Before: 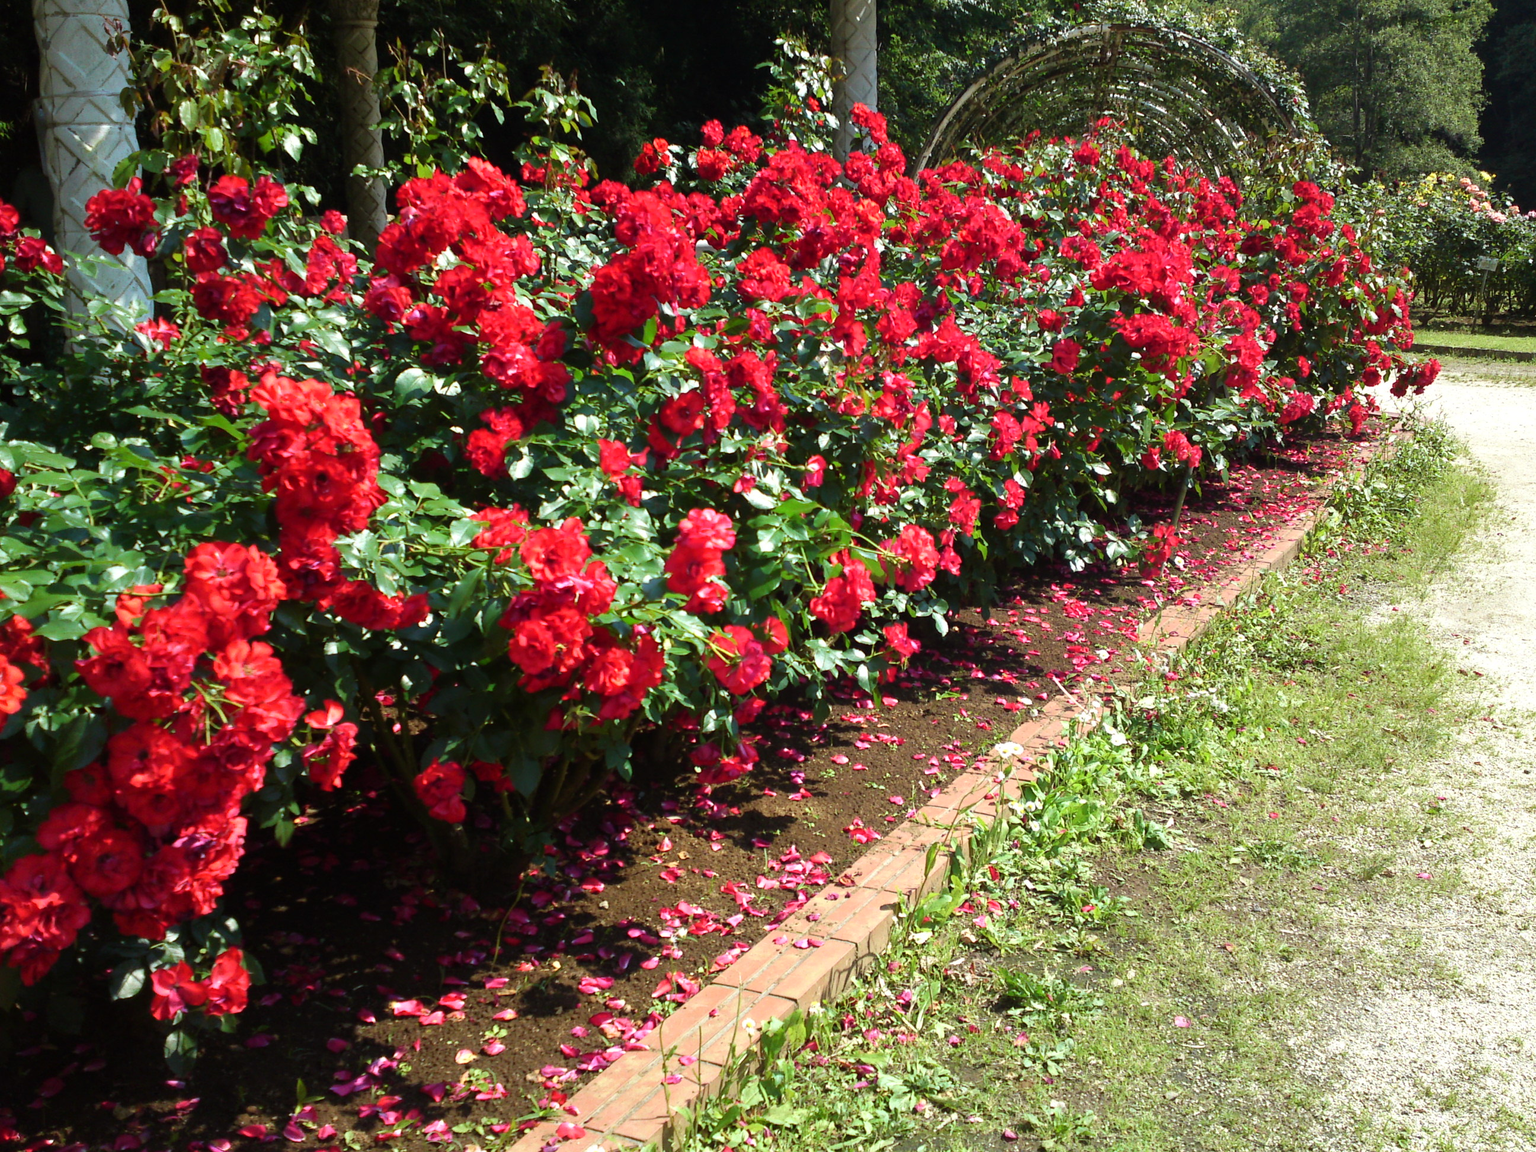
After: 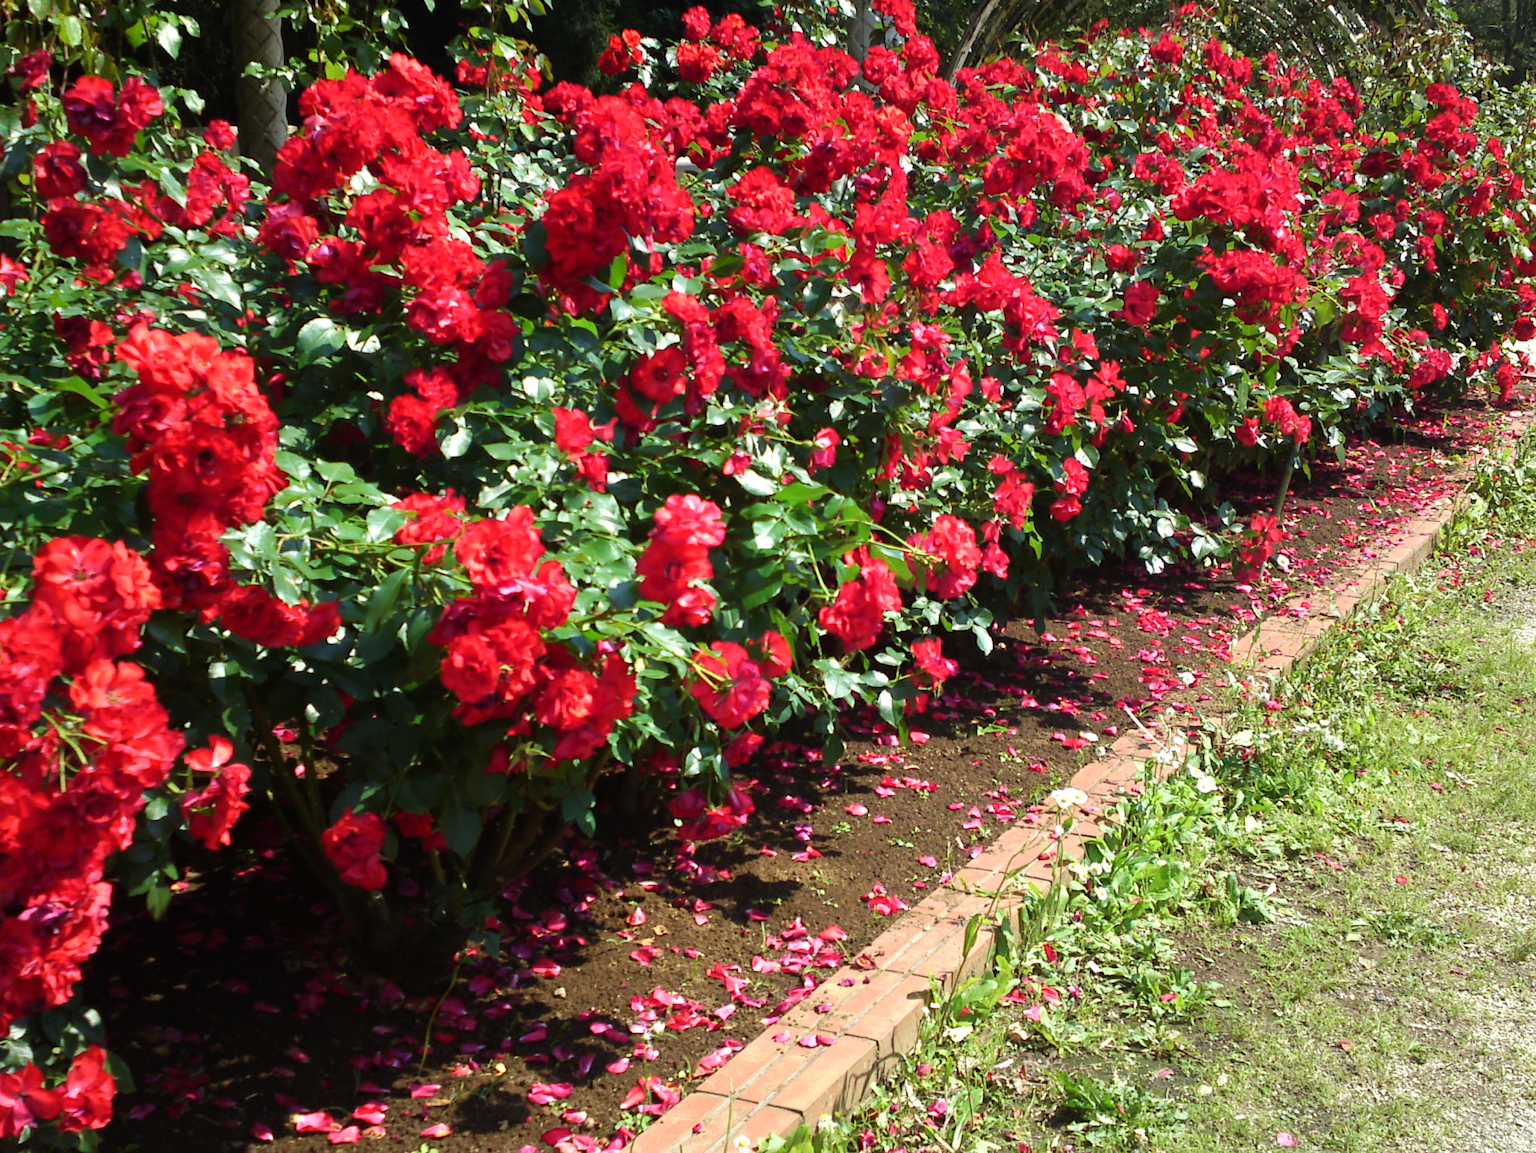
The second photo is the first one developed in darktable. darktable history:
crop and rotate: left 10.307%, top 9.984%, right 10.064%, bottom 10.292%
